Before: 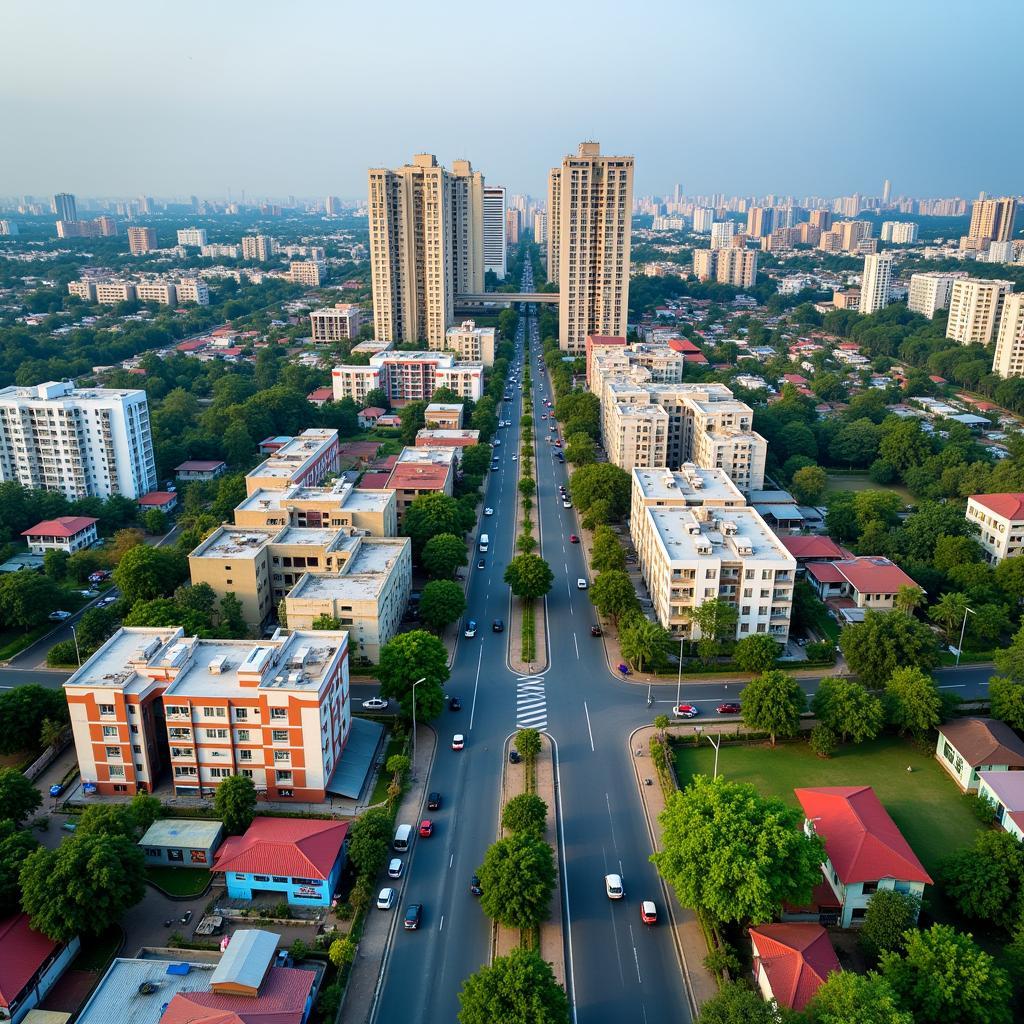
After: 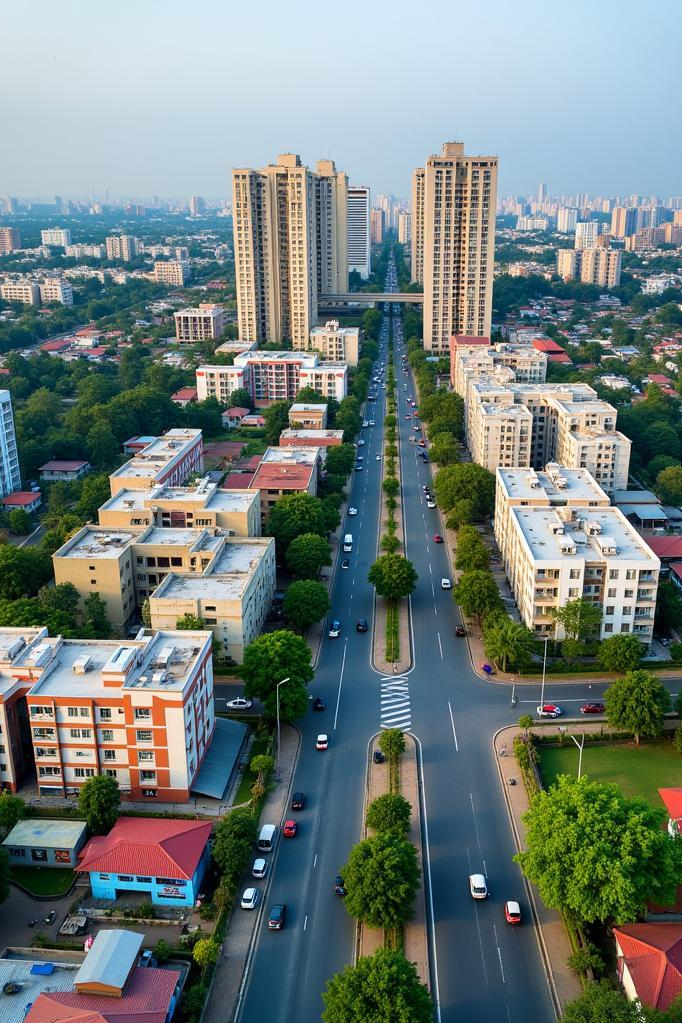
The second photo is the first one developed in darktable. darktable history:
crop and rotate: left 13.364%, right 20.032%
